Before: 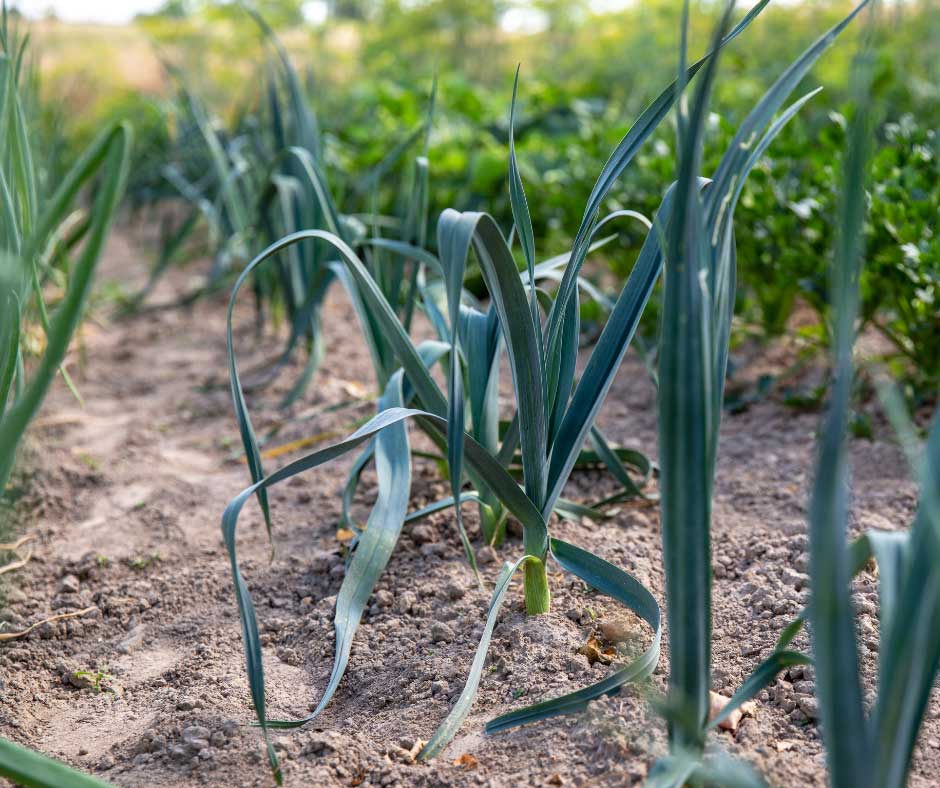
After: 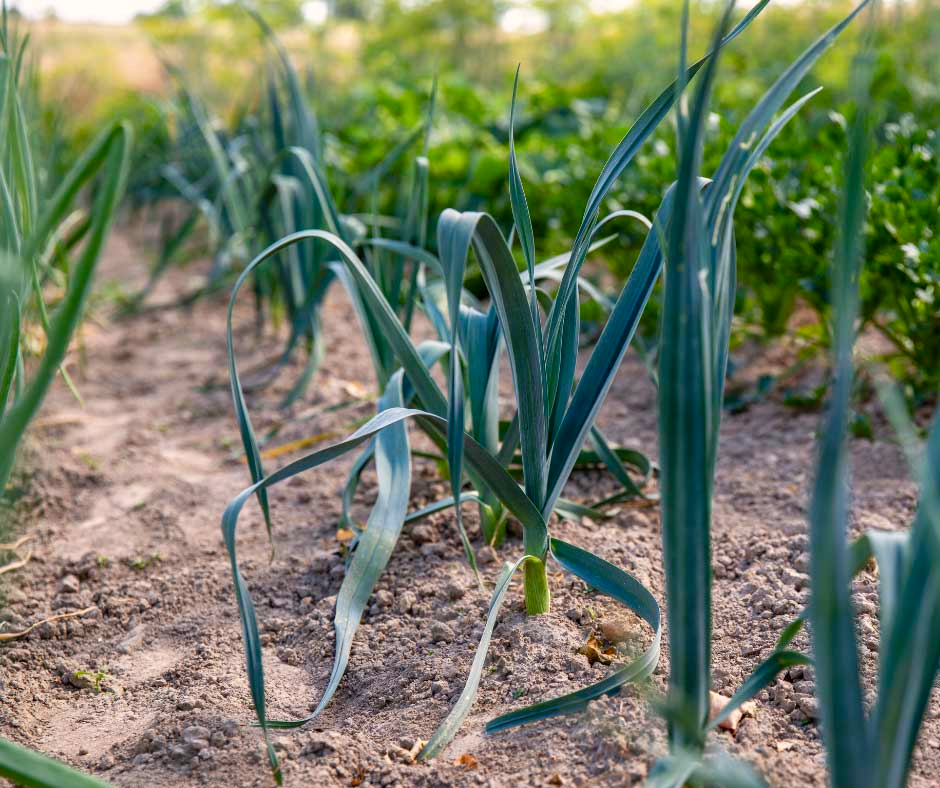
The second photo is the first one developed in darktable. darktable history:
color balance rgb: shadows lift › hue 87.89°, highlights gain › chroma 1.621%, highlights gain › hue 54.93°, perceptual saturation grading › global saturation 20%, perceptual saturation grading › highlights -25.746%, perceptual saturation grading › shadows 24.887%, global vibrance 11.062%
